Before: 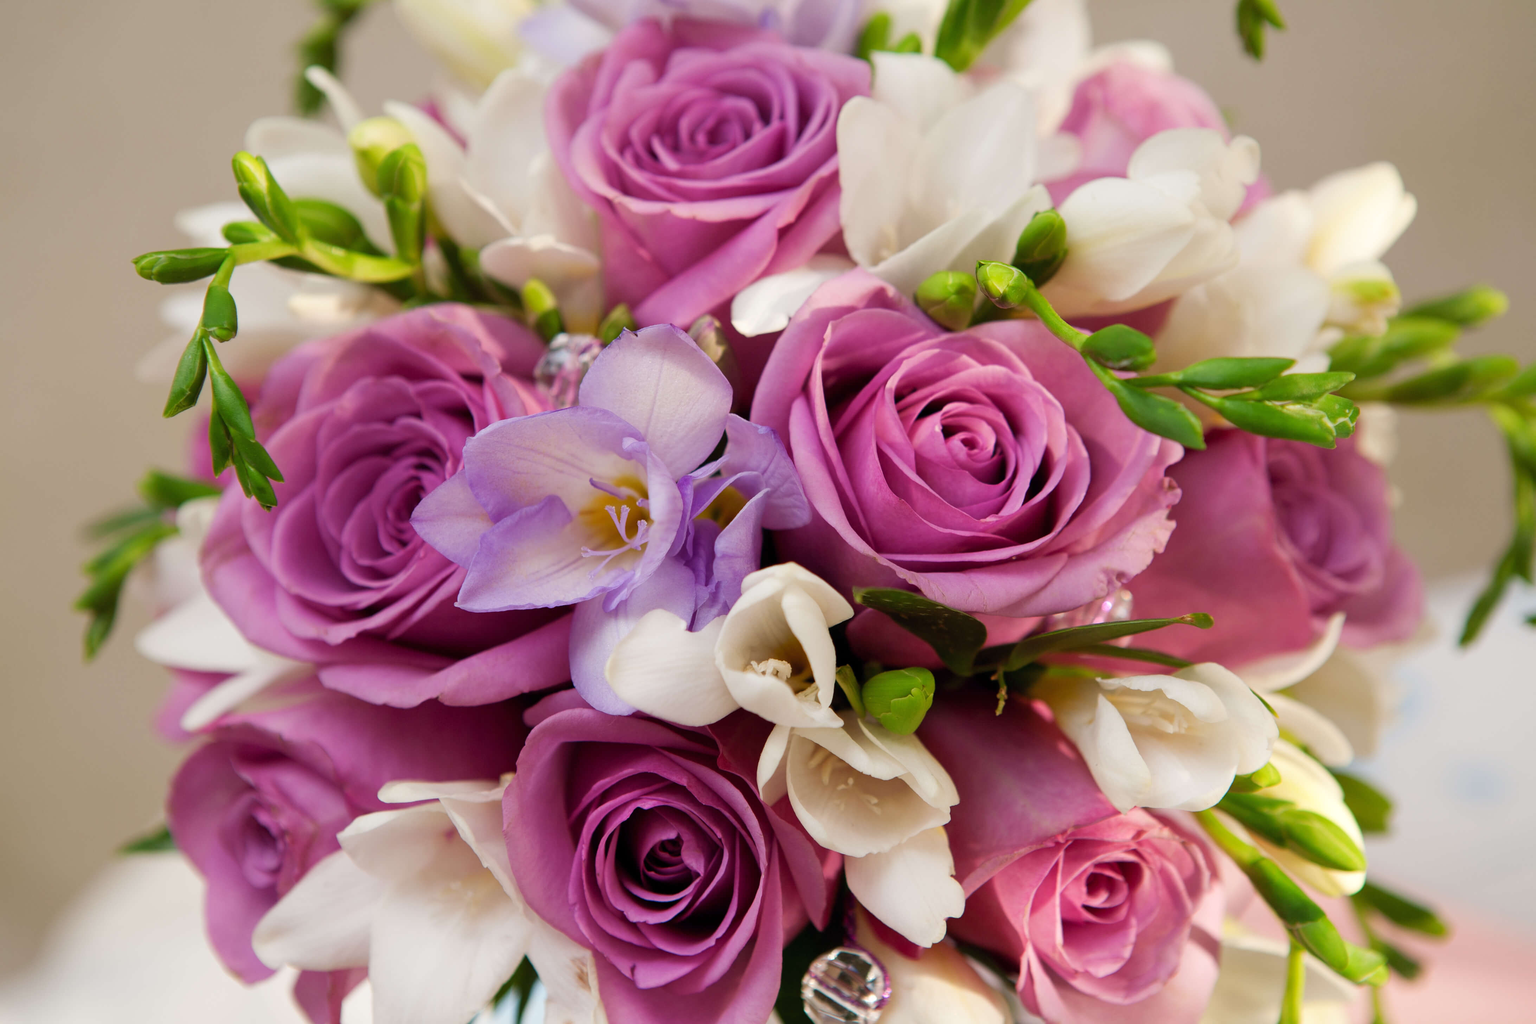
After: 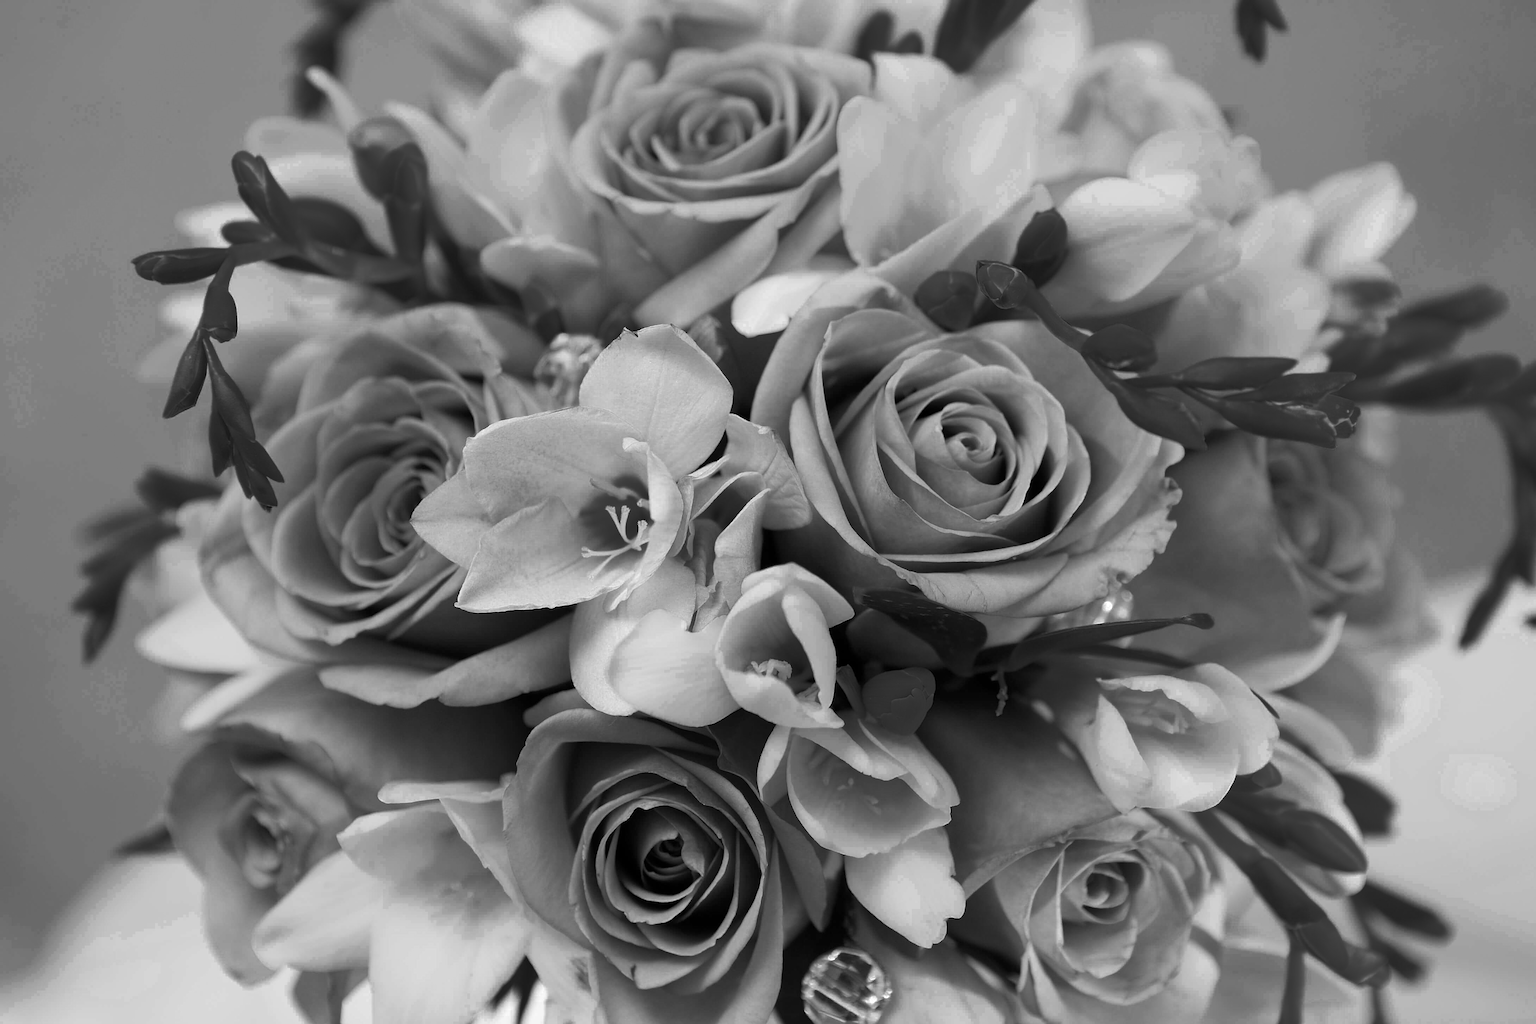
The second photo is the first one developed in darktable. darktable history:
color zones: curves: ch0 [(0.287, 0.048) (0.493, 0.484) (0.737, 0.816)]; ch1 [(0, 0) (0.143, 0) (0.286, 0) (0.429, 0) (0.571, 0) (0.714, 0) (0.857, 0)]
sharpen: on, module defaults
